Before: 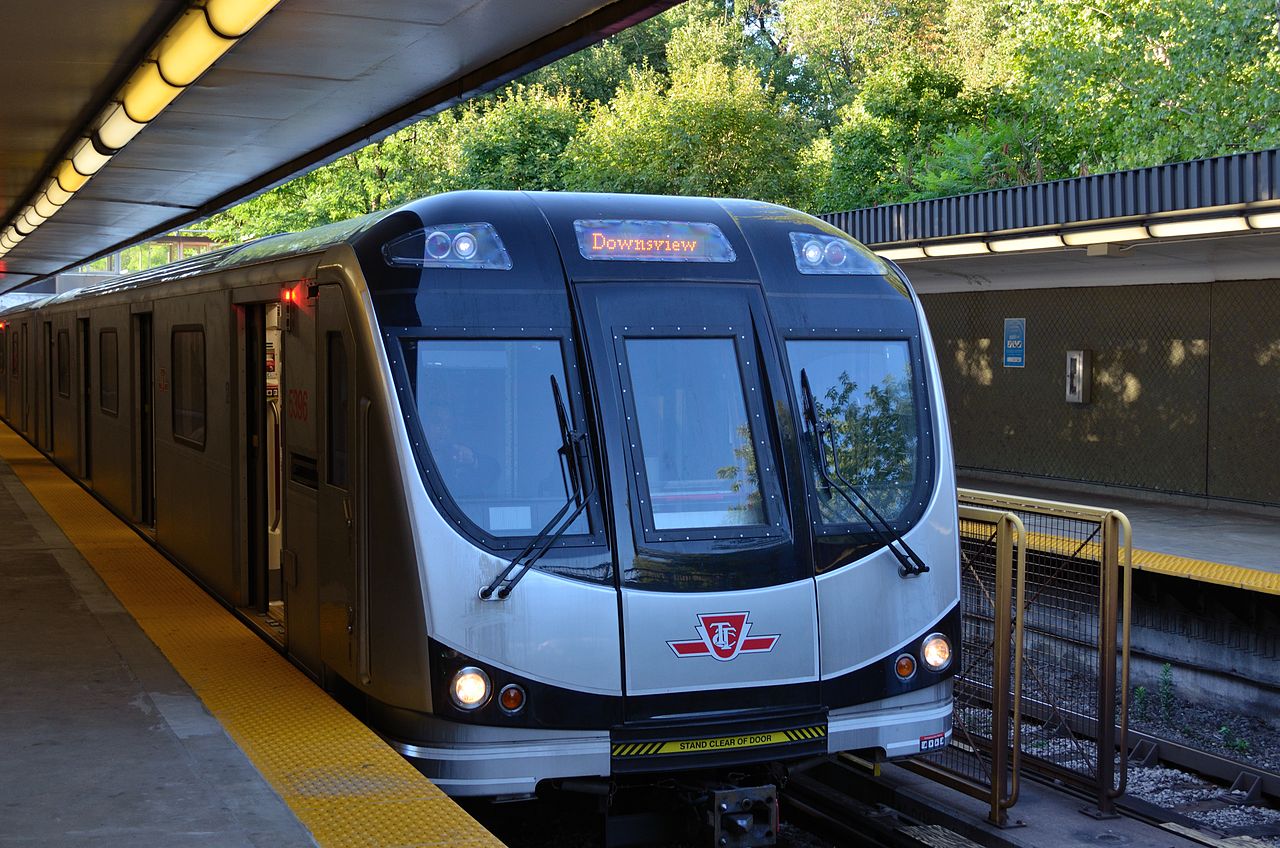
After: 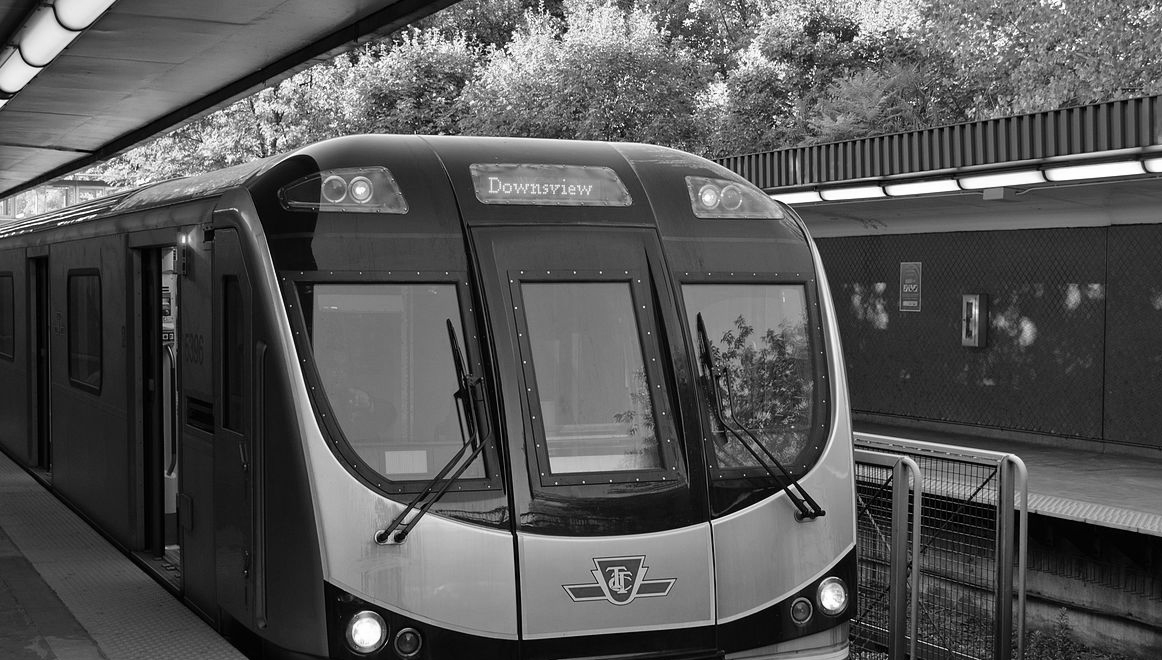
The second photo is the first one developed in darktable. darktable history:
monochrome: on, module defaults
crop: left 8.155%, top 6.611%, bottom 15.385%
